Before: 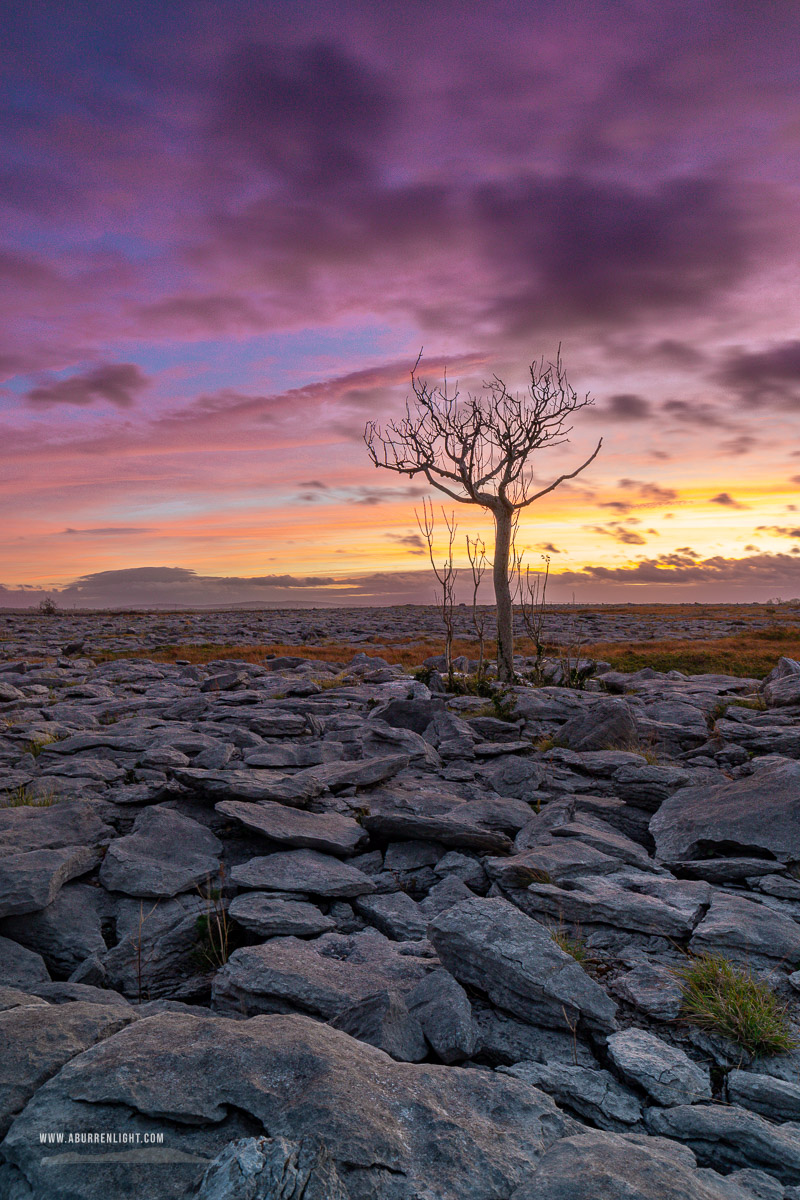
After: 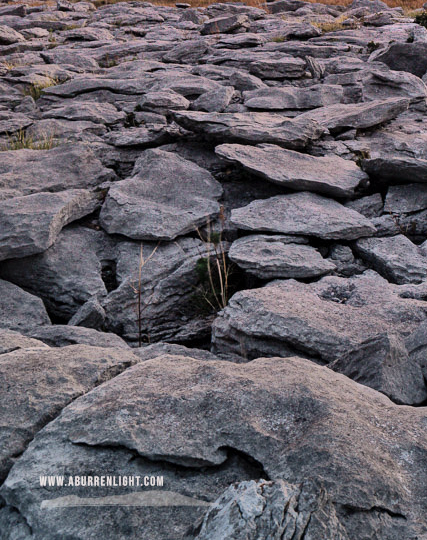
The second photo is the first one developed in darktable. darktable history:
crop and rotate: top 54.778%, right 46.61%, bottom 0.159%
color correction: highlights a* 5.59, highlights b* 5.24, saturation 0.68
shadows and highlights: shadows 75, highlights -25, soften with gaussian
